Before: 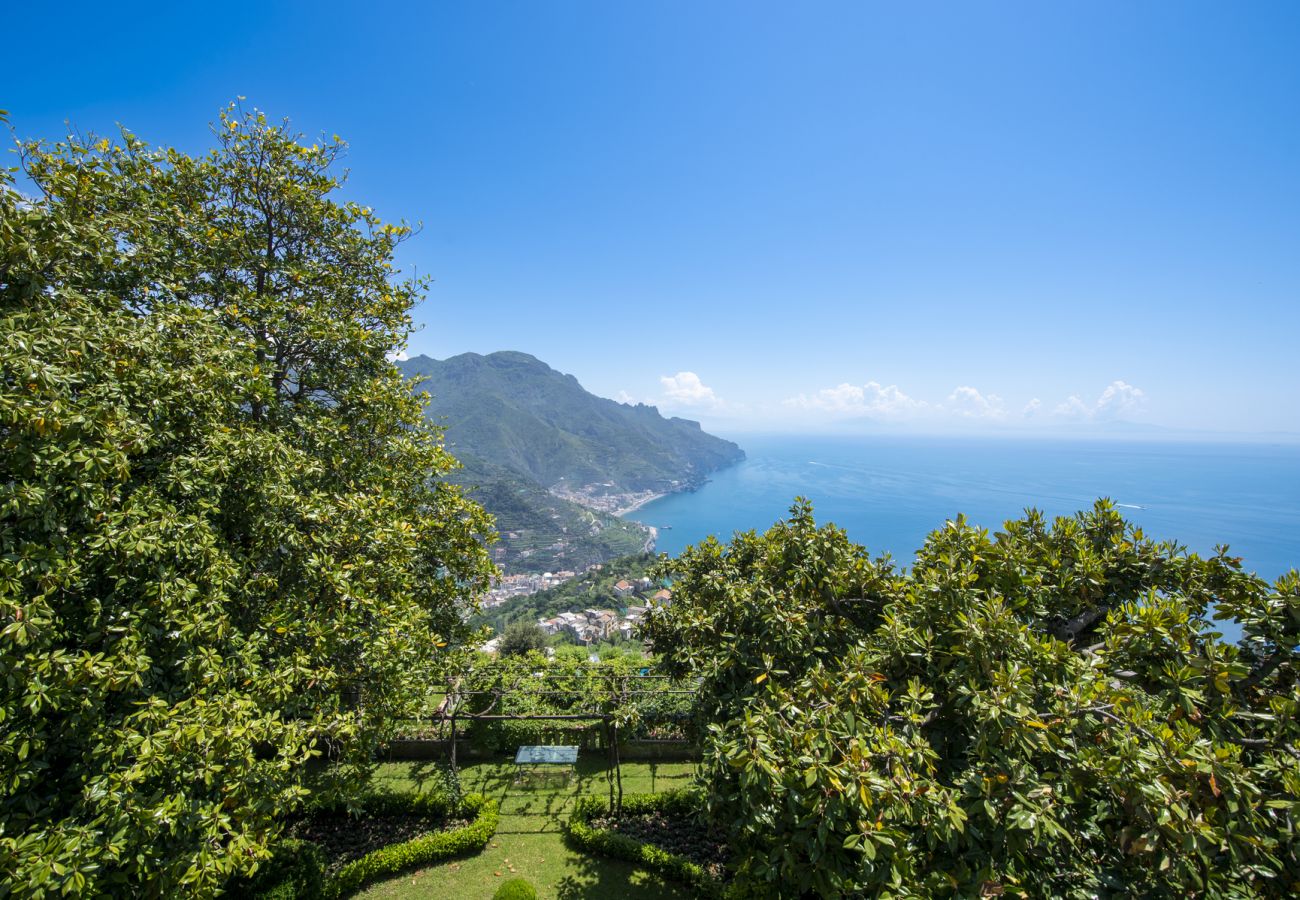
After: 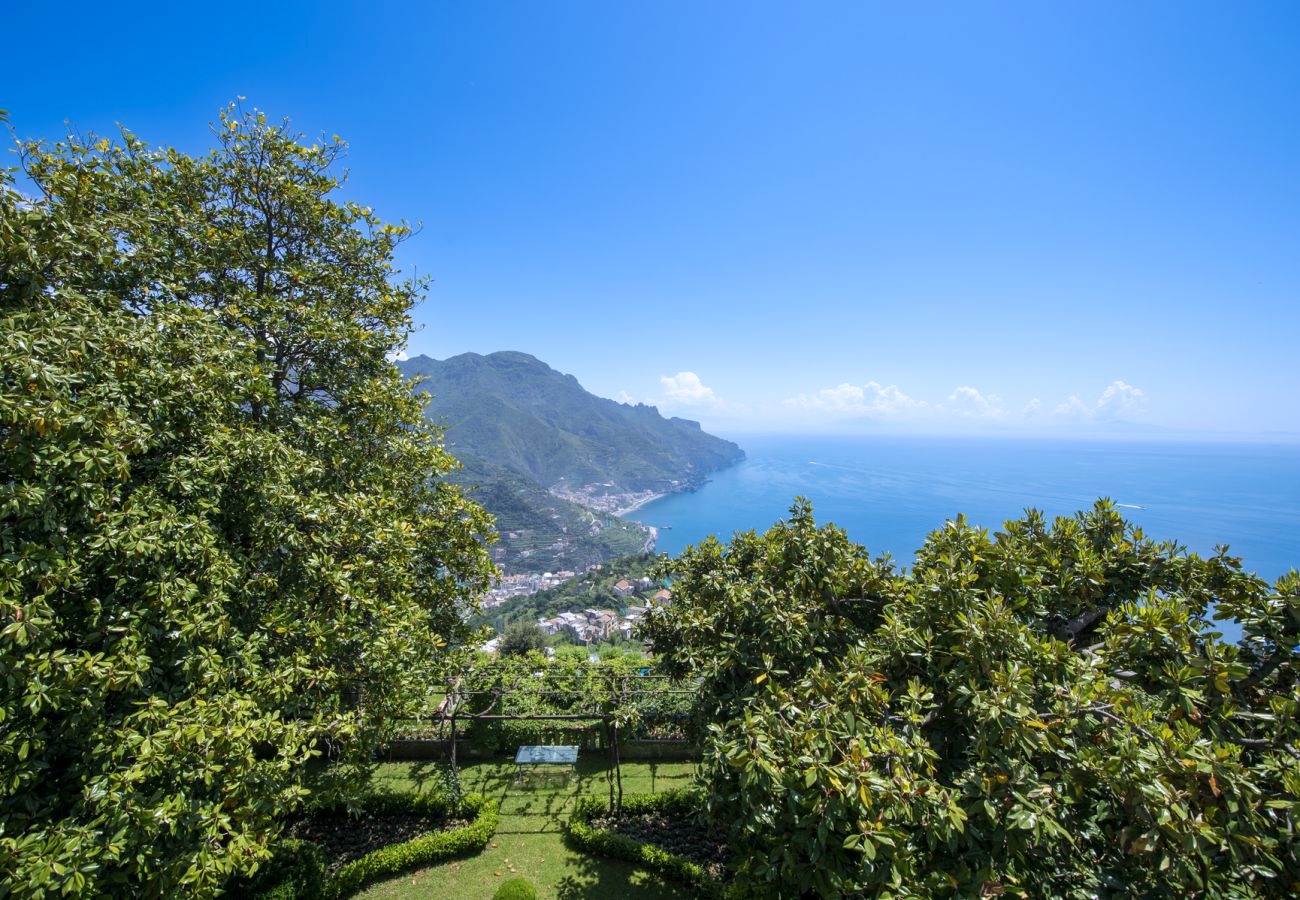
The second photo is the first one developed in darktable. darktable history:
color calibration: gray › normalize channels true, illuminant as shot in camera, x 0.358, y 0.373, temperature 4628.91 K, gamut compression 0.005
